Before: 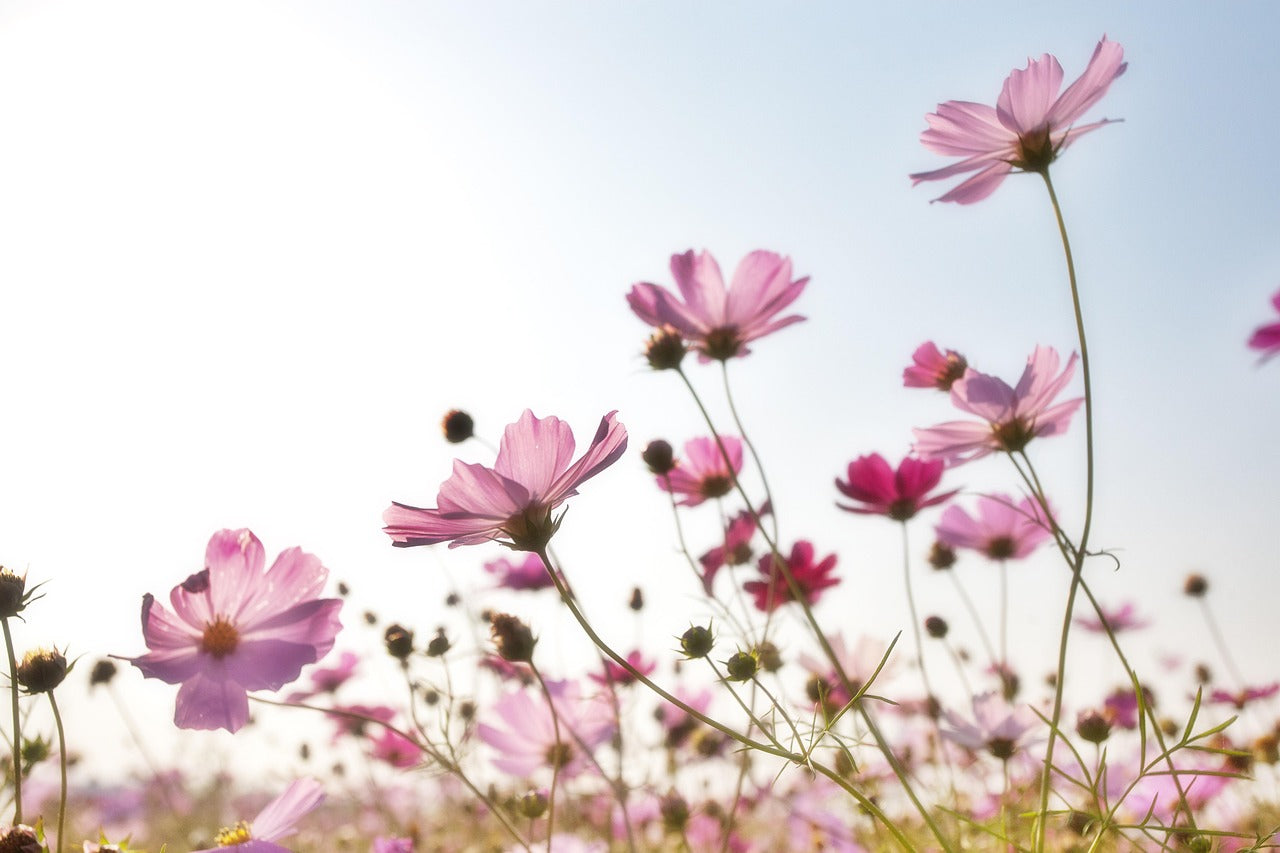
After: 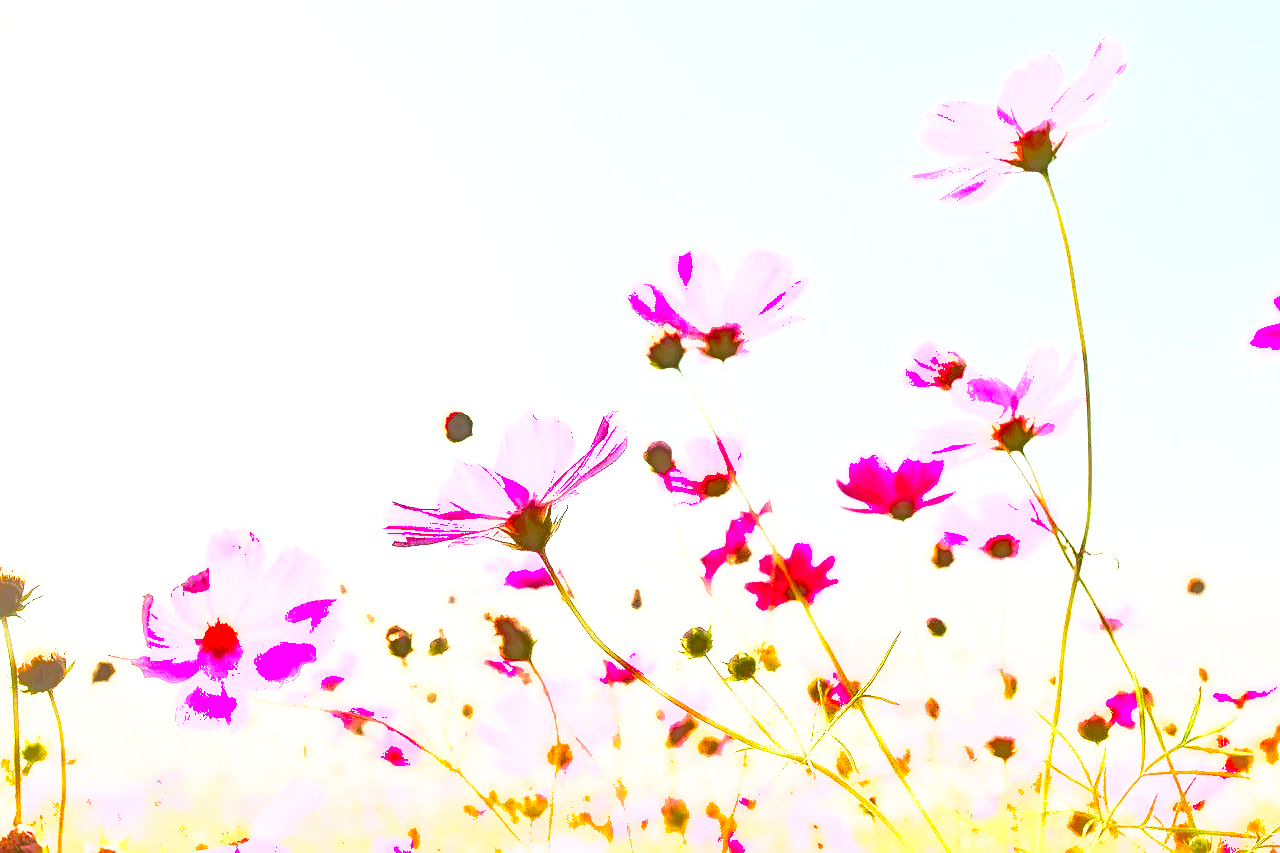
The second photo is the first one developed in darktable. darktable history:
exposure: exposure 2.236 EV, compensate highlight preservation false
sharpen: radius 1.875, amount 0.395, threshold 1.665
shadows and highlights: shadows 39.93, highlights -59.84
contrast brightness saturation: contrast 0.205, brightness 0.195, saturation 0.819
